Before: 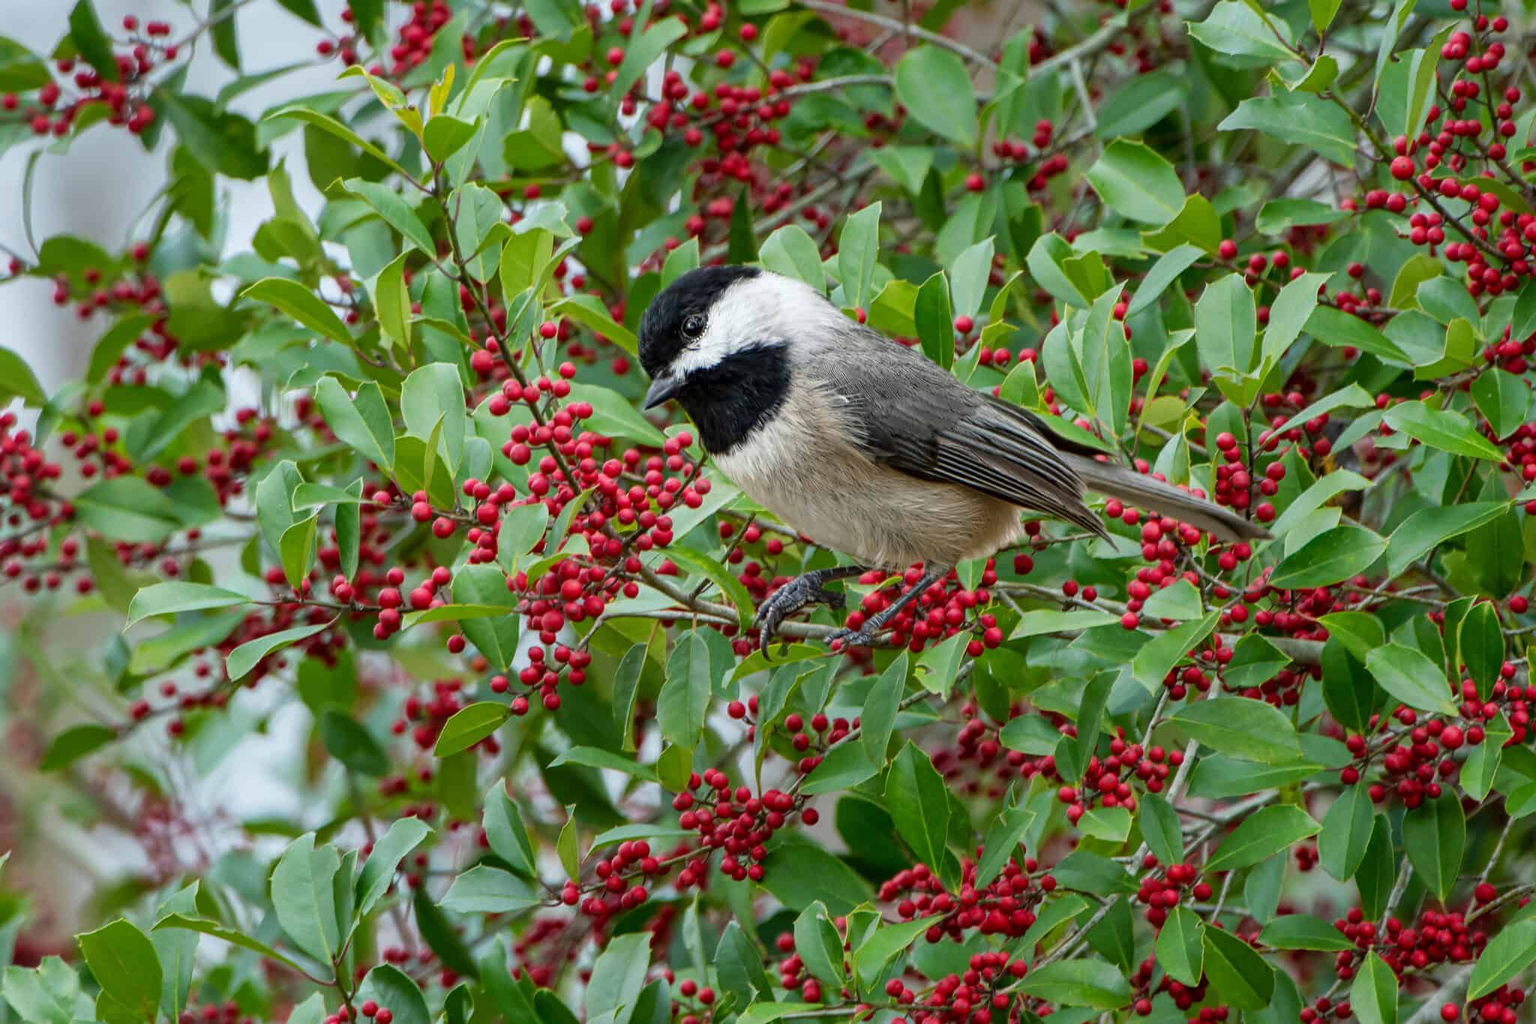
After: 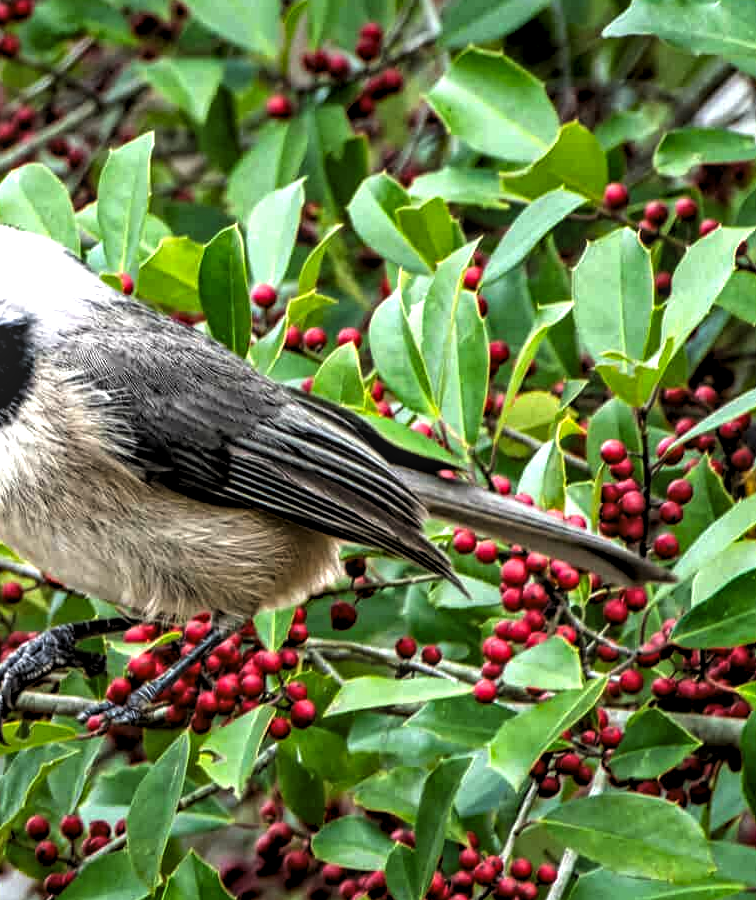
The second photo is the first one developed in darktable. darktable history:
local contrast: on, module defaults
crop and rotate: left 49.876%, top 10.085%, right 13.192%, bottom 23.961%
levels: levels [0.129, 0.519, 0.867]
haze removal: compatibility mode true, adaptive false
tone equalizer: on, module defaults
exposure: black level correction 0.001, exposure 0.499 EV, compensate highlight preservation false
base curve: preserve colors none
